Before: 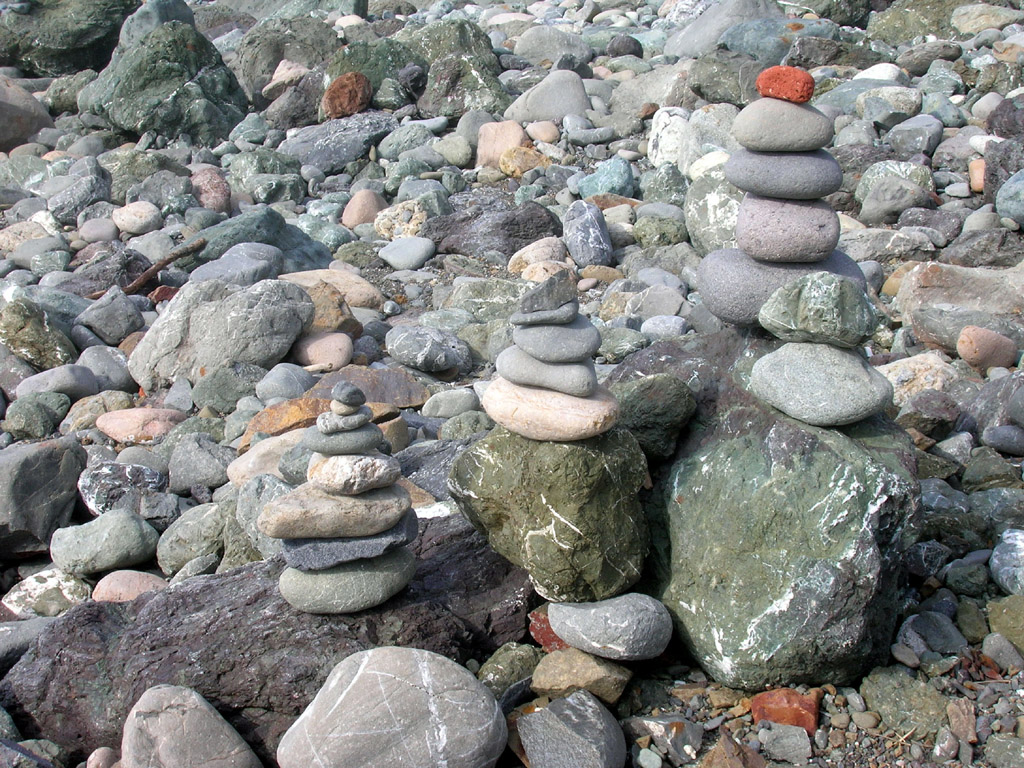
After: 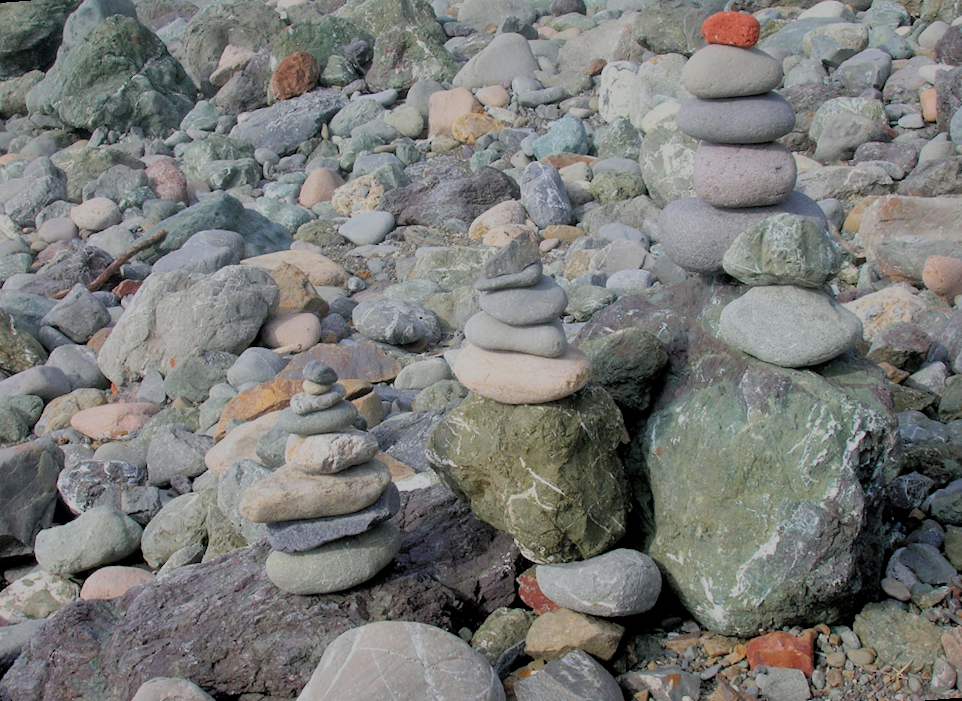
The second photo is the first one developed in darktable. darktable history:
shadows and highlights: on, module defaults
rotate and perspective: rotation -4.57°, crop left 0.054, crop right 0.944, crop top 0.087, crop bottom 0.914
filmic rgb: black relative exposure -8.79 EV, white relative exposure 4.98 EV, threshold 3 EV, target black luminance 0%, hardness 3.77, latitude 66.33%, contrast 0.822, shadows ↔ highlights balance 20%, color science v5 (2021), contrast in shadows safe, contrast in highlights safe, enable highlight reconstruction true
